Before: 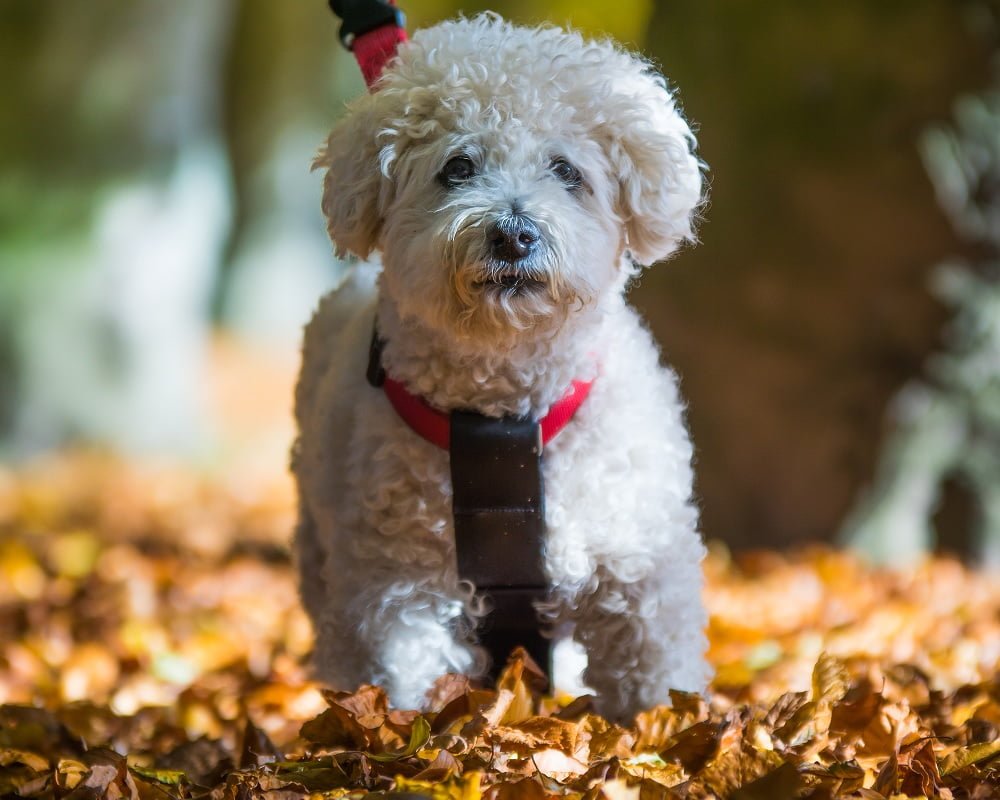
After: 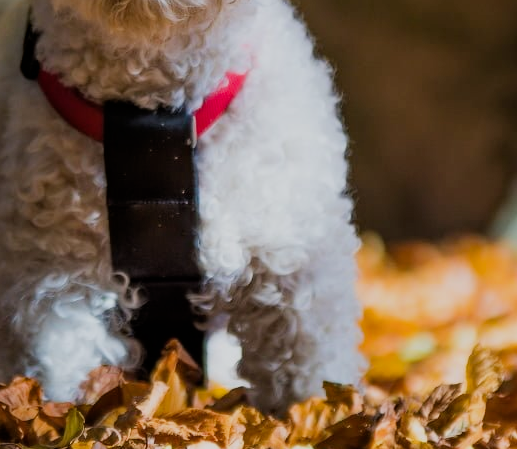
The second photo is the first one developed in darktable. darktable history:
haze removal: compatibility mode true, adaptive false
filmic rgb: black relative exposure -7.65 EV, white relative exposure 4.56 EV, threshold 3.01 EV, hardness 3.61, contrast 1.061, enable highlight reconstruction true
crop: left 34.686%, top 38.523%, right 13.541%, bottom 5.294%
